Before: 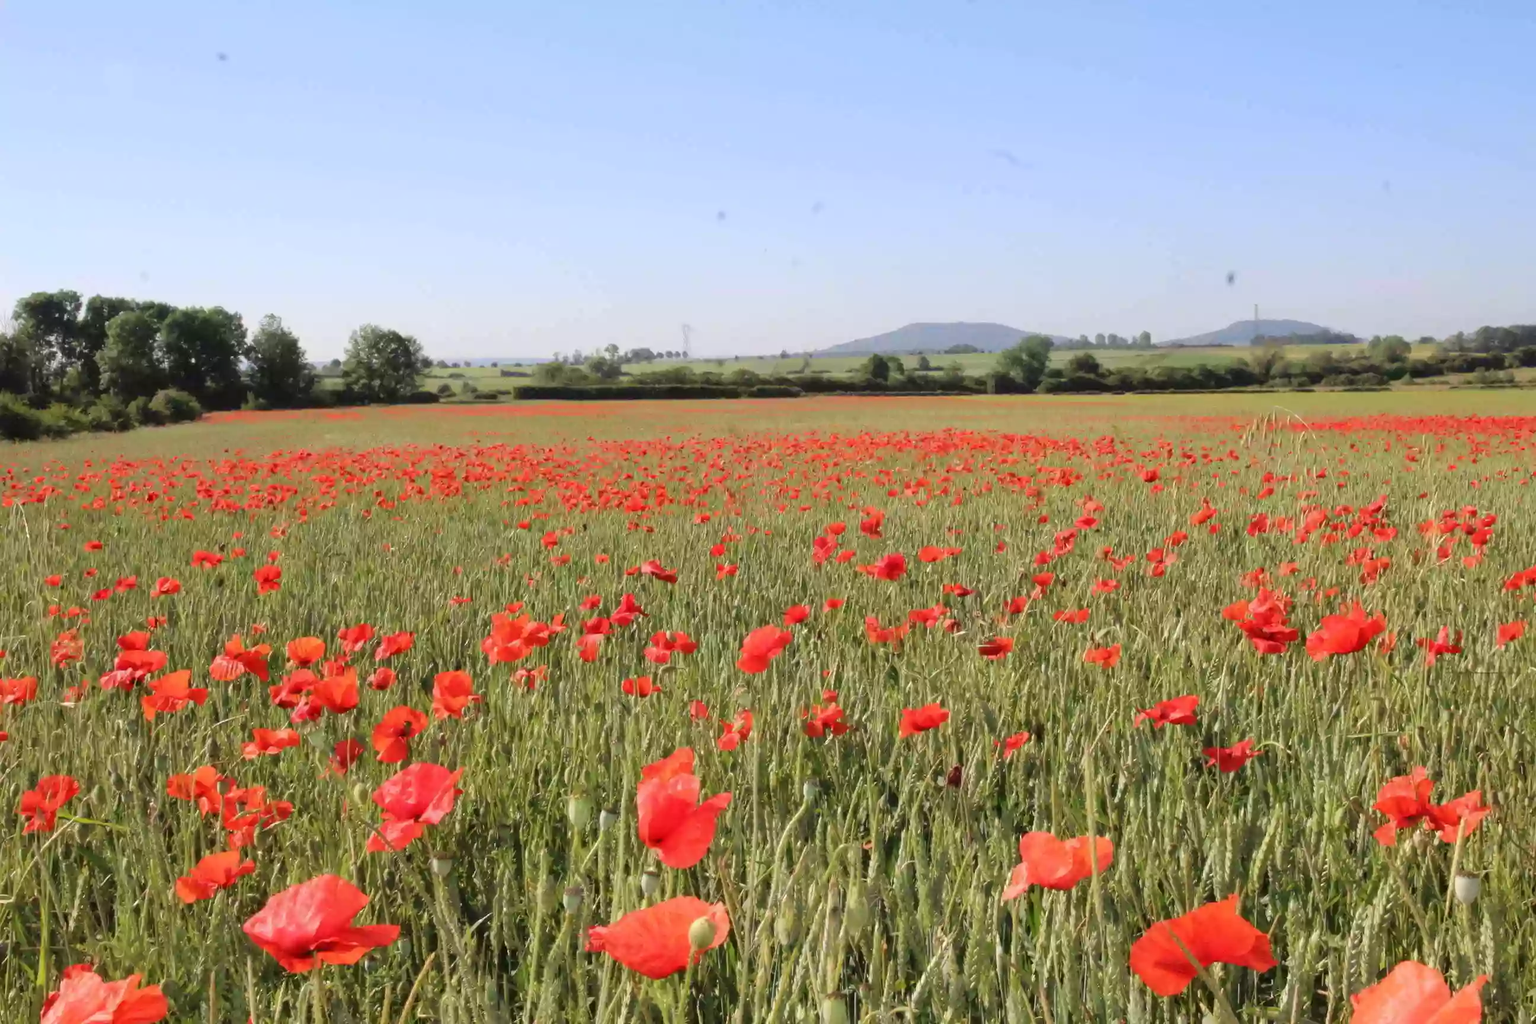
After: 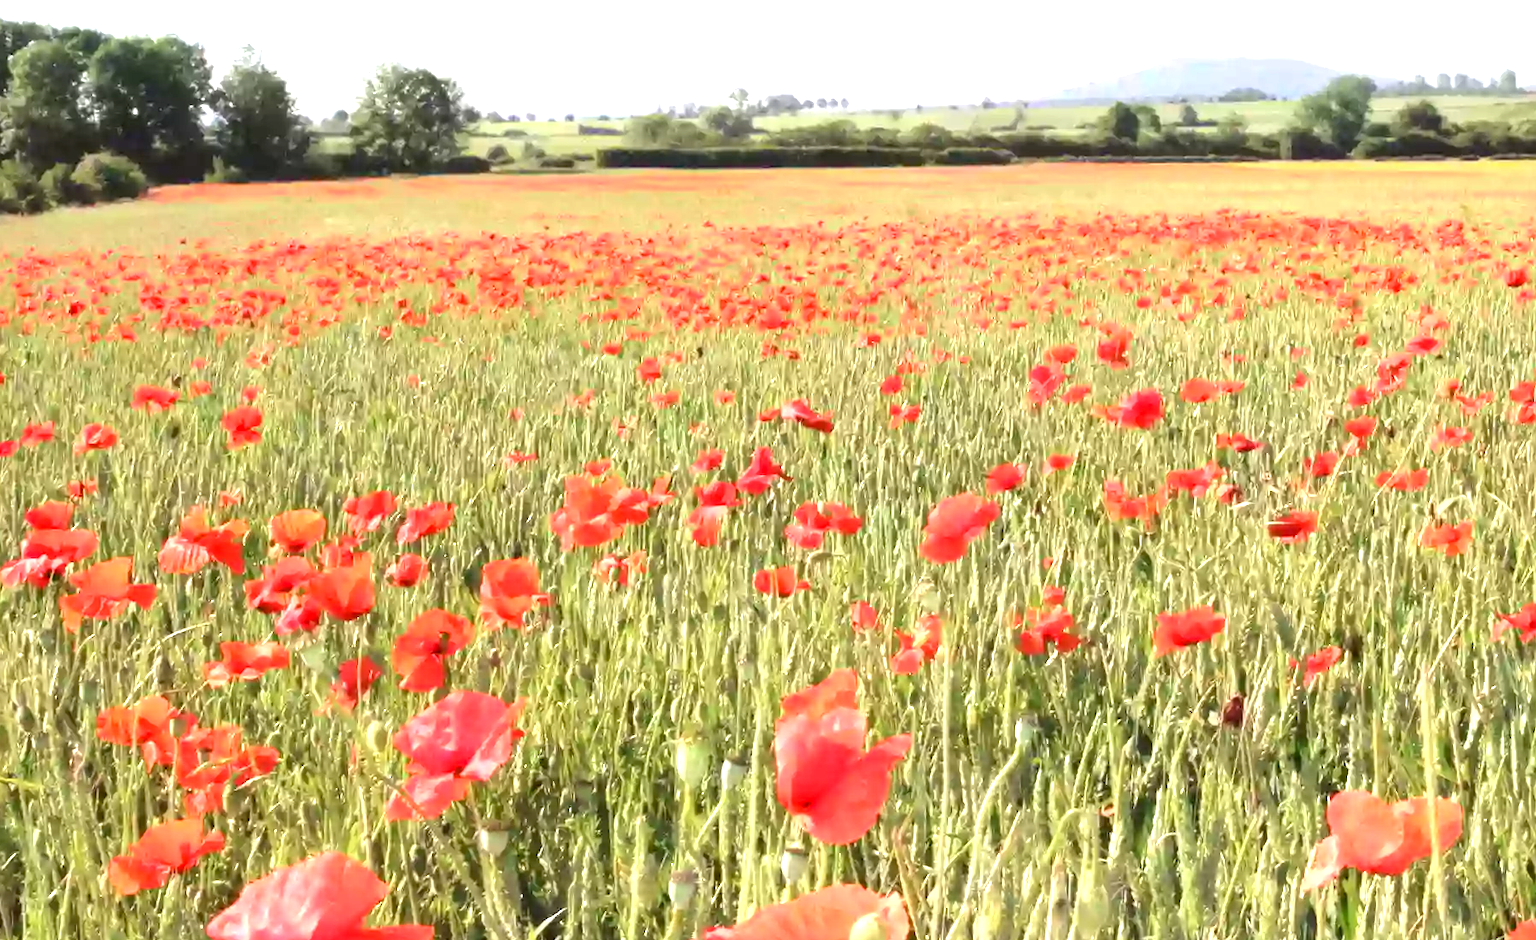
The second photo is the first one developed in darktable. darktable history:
crop: left 6.488%, top 27.668%, right 24.183%, bottom 8.656%
exposure: black level correction 0.001, exposure 1.3 EV, compensate highlight preservation false
